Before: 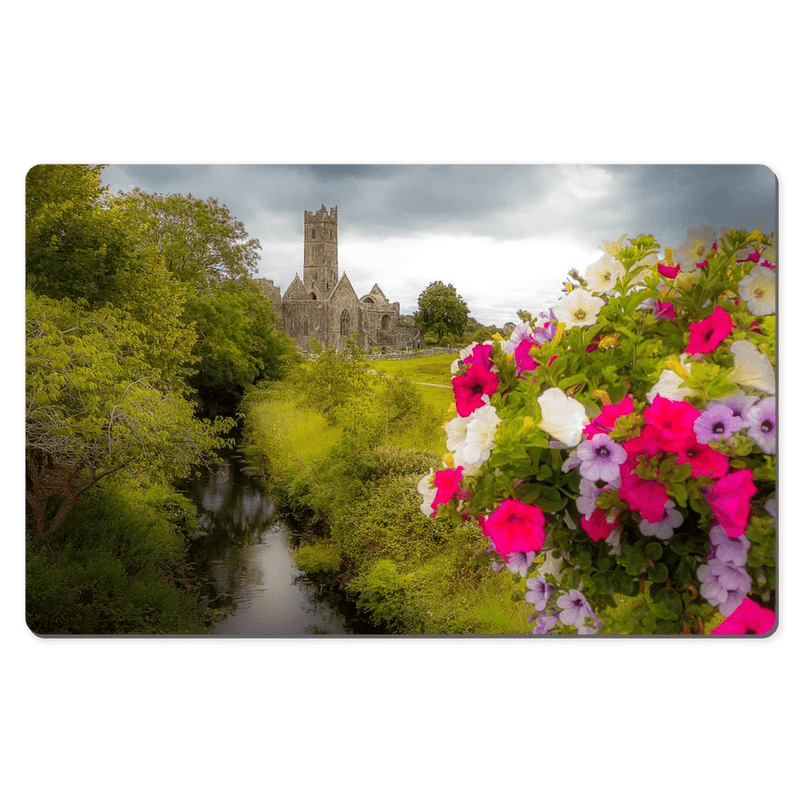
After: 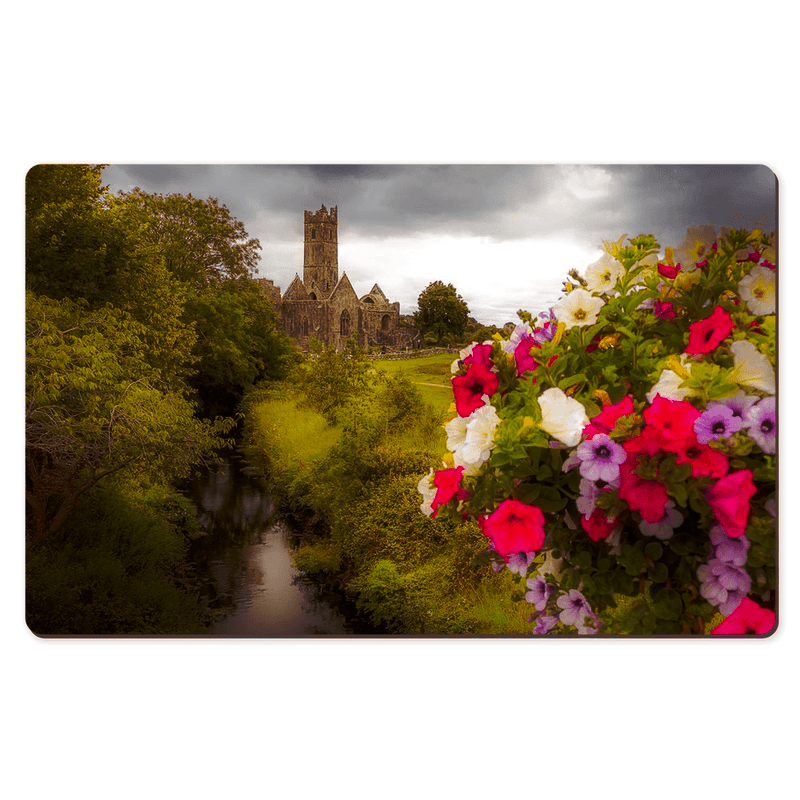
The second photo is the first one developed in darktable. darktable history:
tone curve: curves: ch0 [(0, 0) (0.003, 0.002) (0.011, 0.007) (0.025, 0.015) (0.044, 0.026) (0.069, 0.041) (0.1, 0.059) (0.136, 0.08) (0.177, 0.105) (0.224, 0.132) (0.277, 0.163) (0.335, 0.198) (0.399, 0.253) (0.468, 0.341) (0.543, 0.435) (0.623, 0.532) (0.709, 0.635) (0.801, 0.745) (0.898, 0.873) (1, 1)], preserve colors none
rgb levels: mode RGB, independent channels, levels [[0, 0.5, 1], [0, 0.521, 1], [0, 0.536, 1]]
